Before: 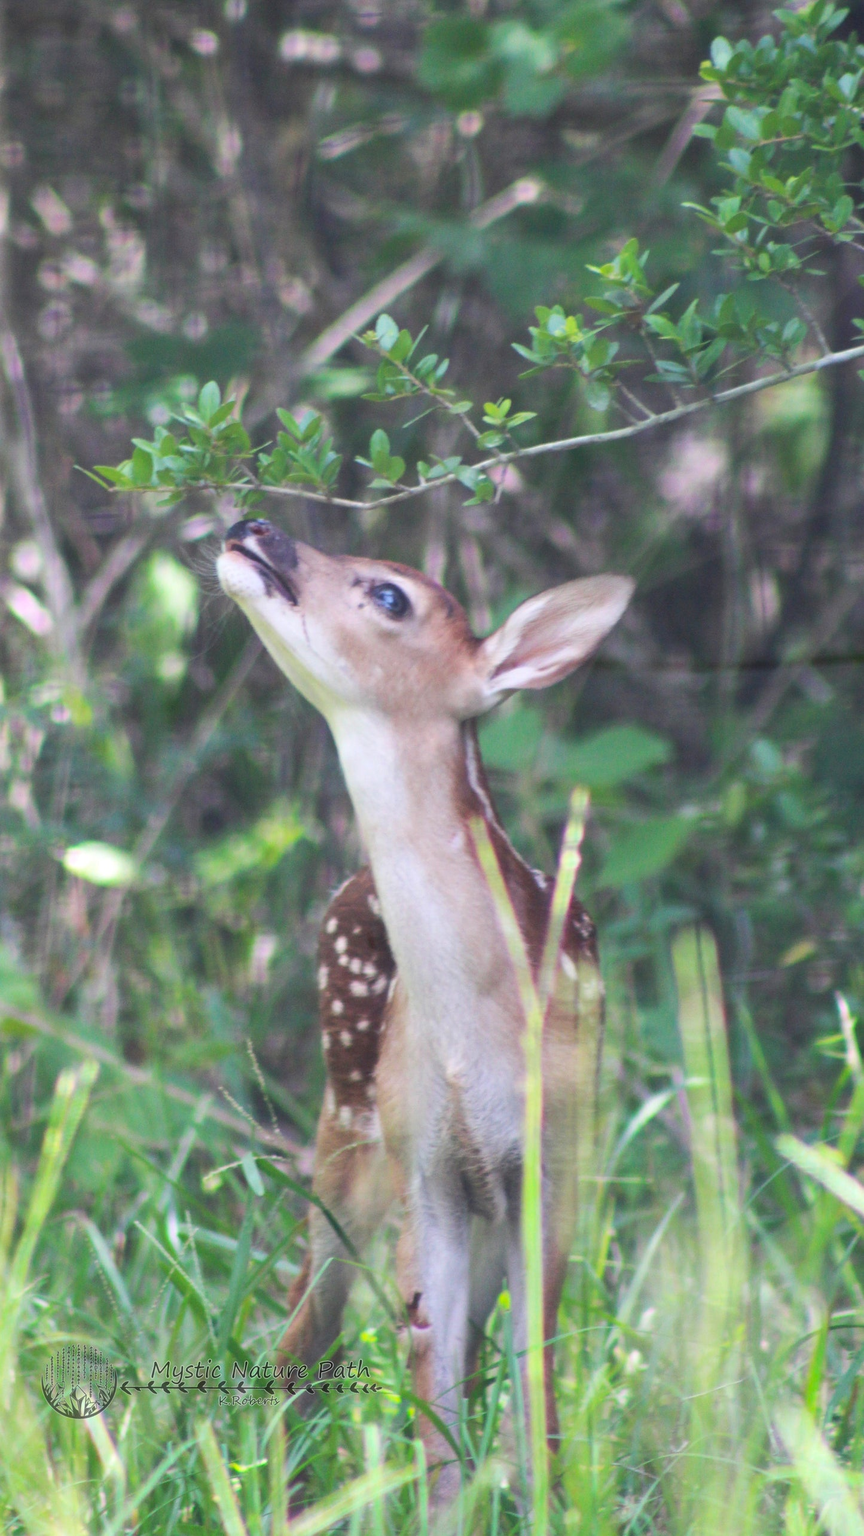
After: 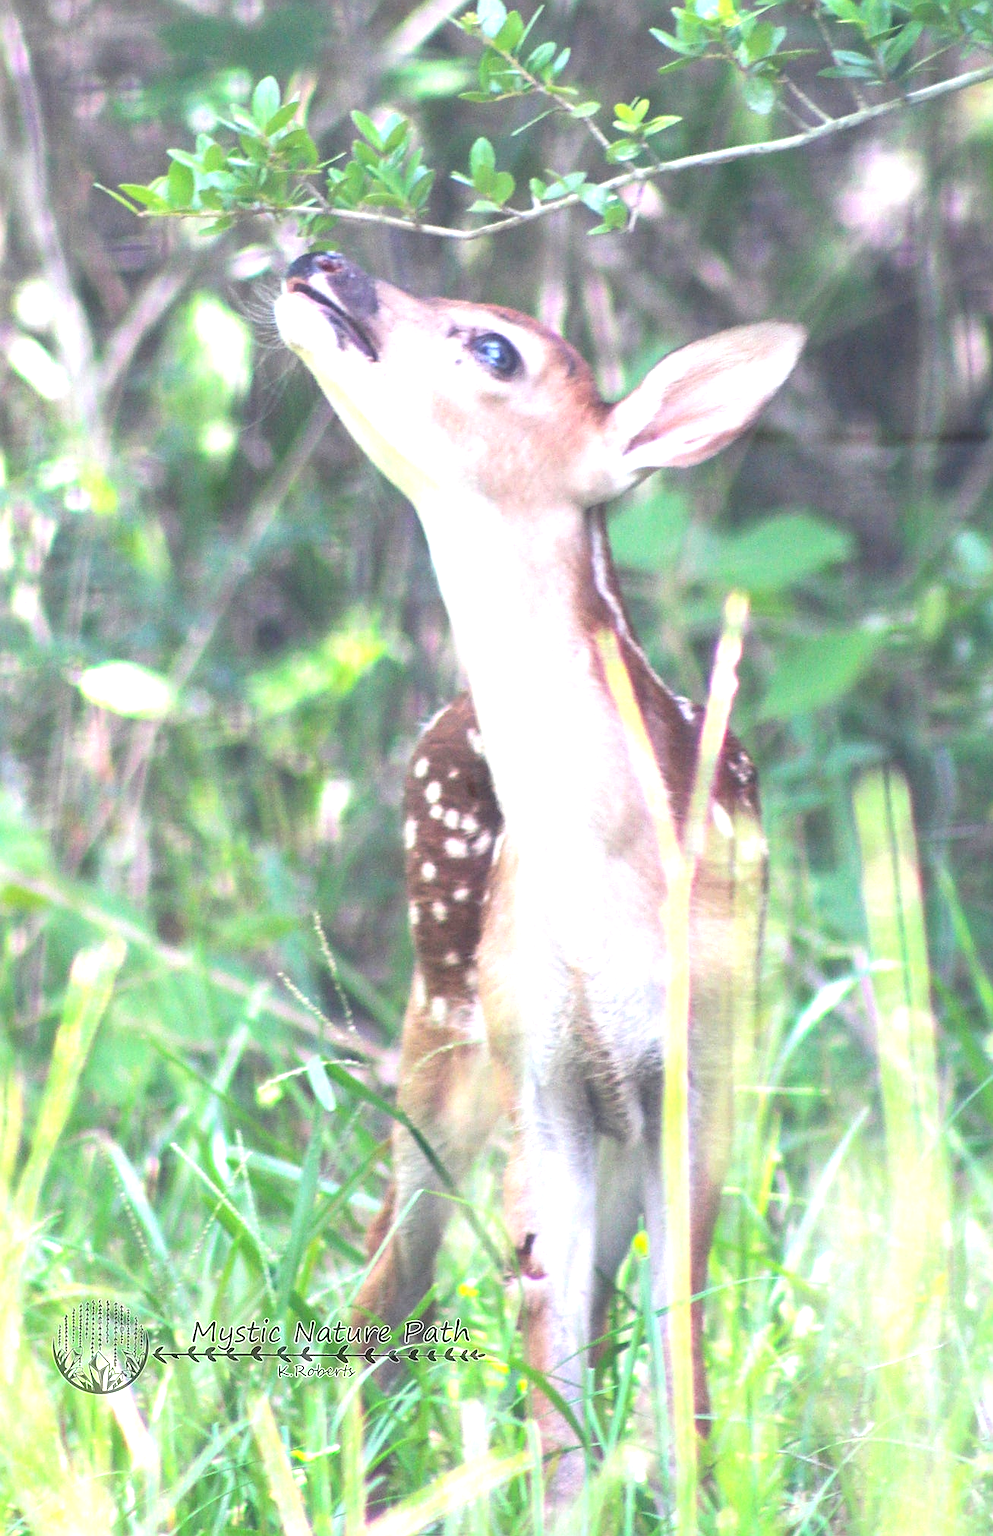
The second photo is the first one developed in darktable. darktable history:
sharpen: on, module defaults
crop: top 20.916%, right 9.437%, bottom 0.316%
exposure: black level correction 0, exposure 1.1 EV, compensate exposure bias true, compensate highlight preservation false
